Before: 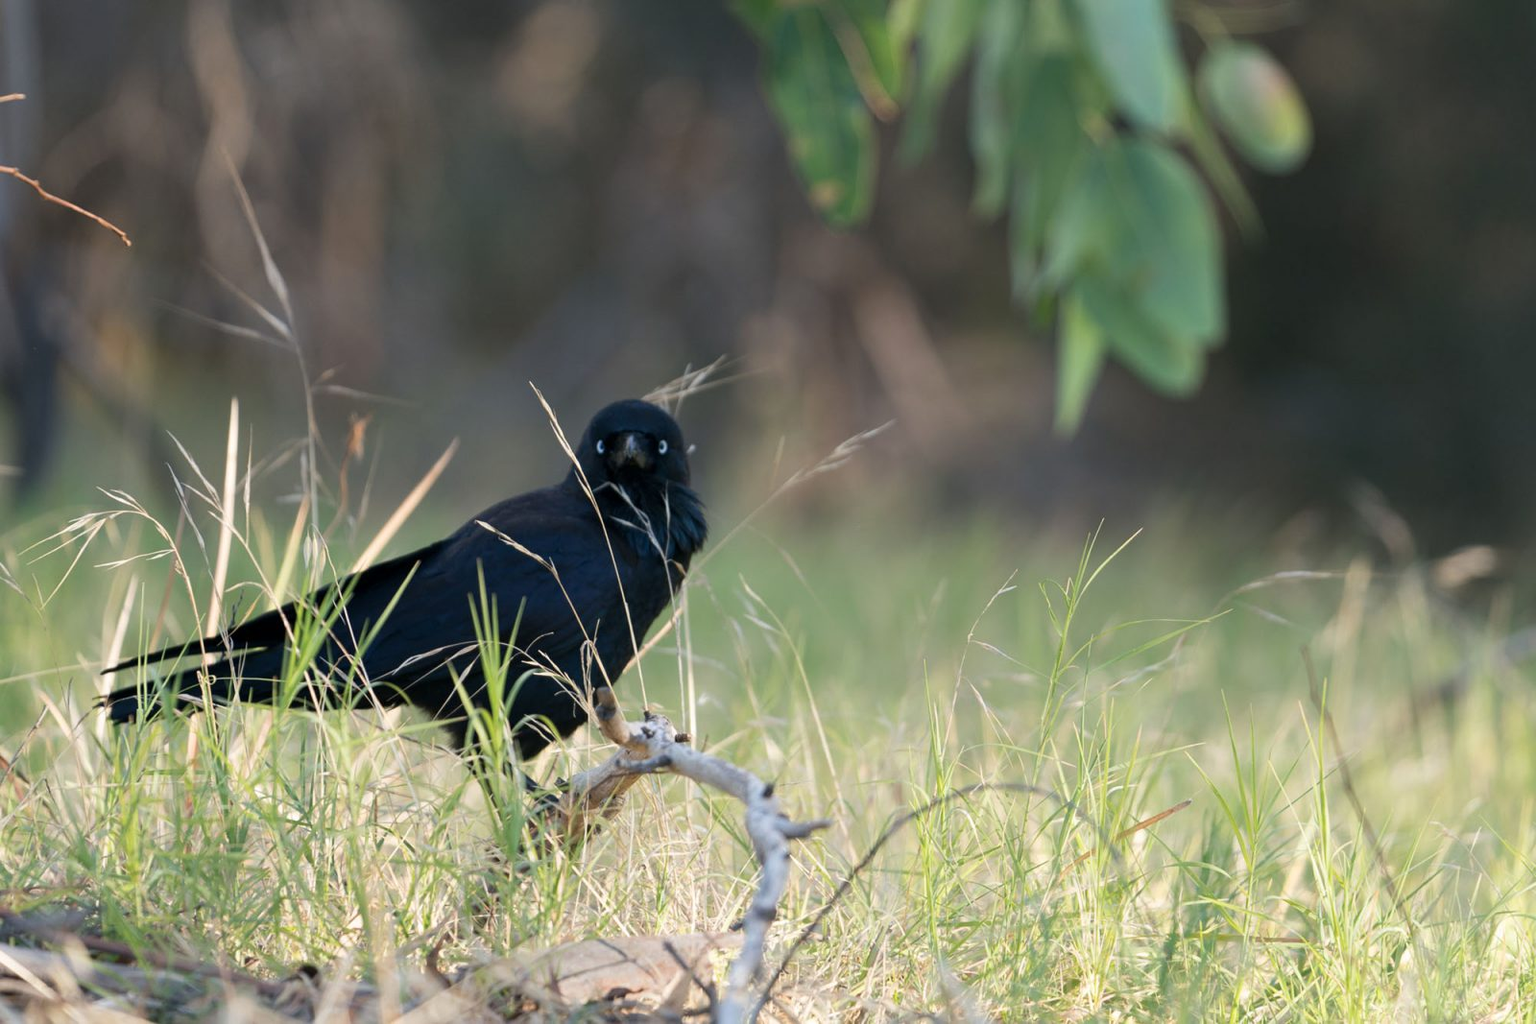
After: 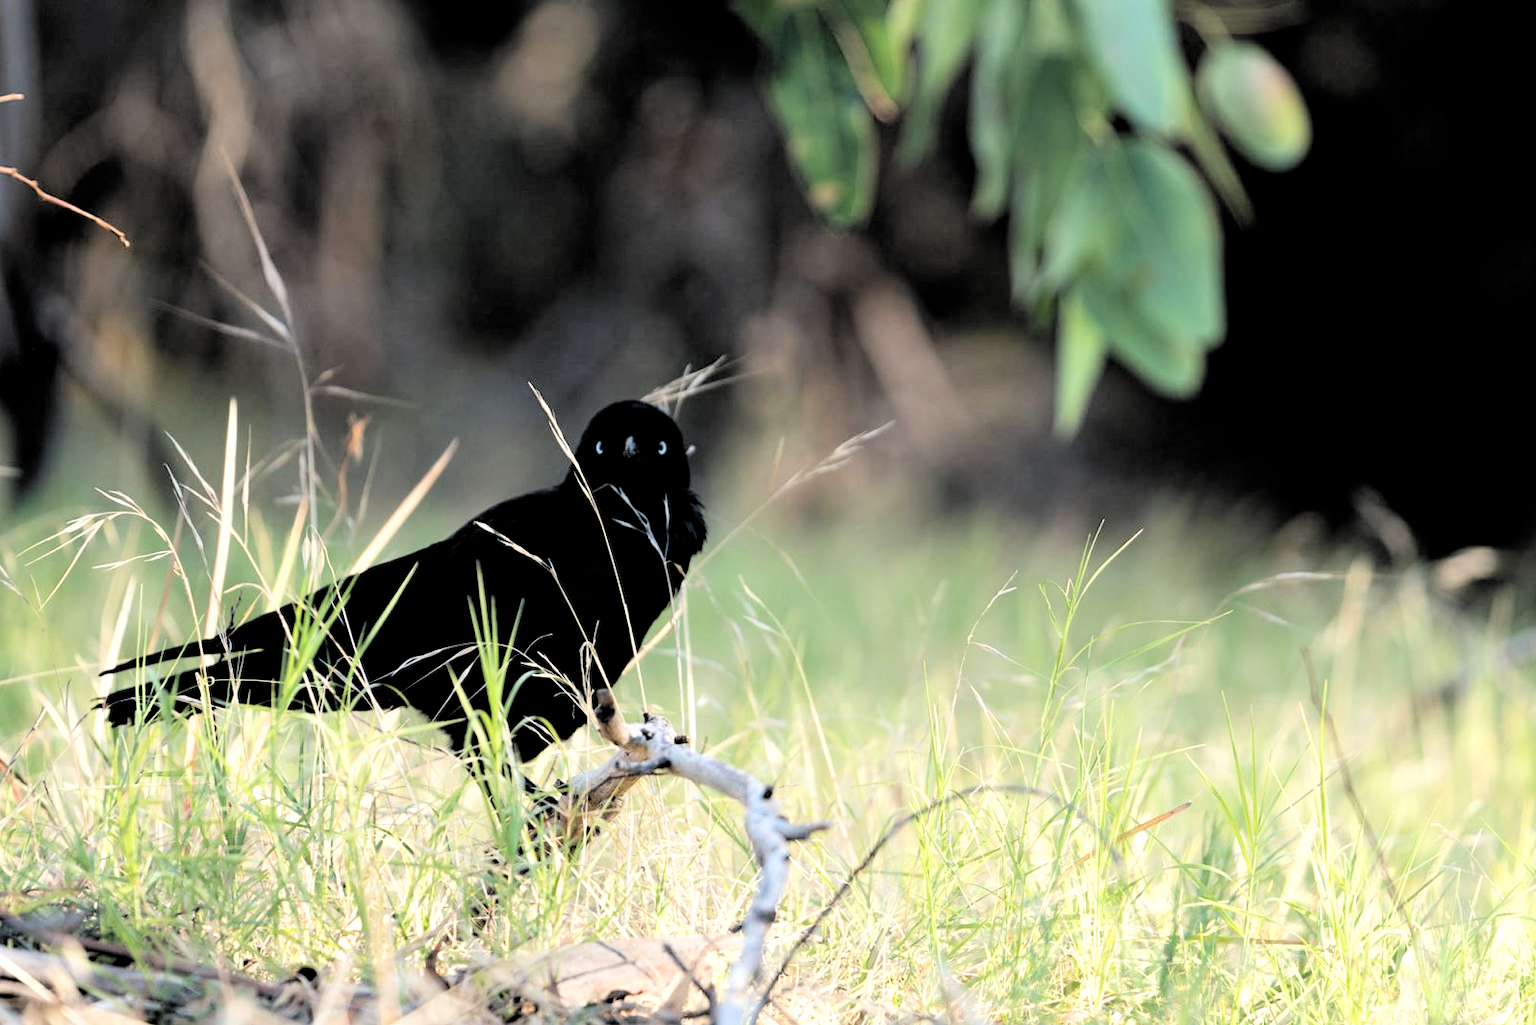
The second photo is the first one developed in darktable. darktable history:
filmic rgb: middle gray luminance 13.55%, black relative exposure -1.97 EV, white relative exposure 3.1 EV, threshold 6 EV, target black luminance 0%, hardness 1.79, latitude 59.23%, contrast 1.728, highlights saturation mix 5%, shadows ↔ highlights balance -37.52%, add noise in highlights 0, color science v3 (2019), use custom middle-gray values true, iterations of high-quality reconstruction 0, contrast in highlights soft, enable highlight reconstruction true
crop and rotate: left 0.126%
